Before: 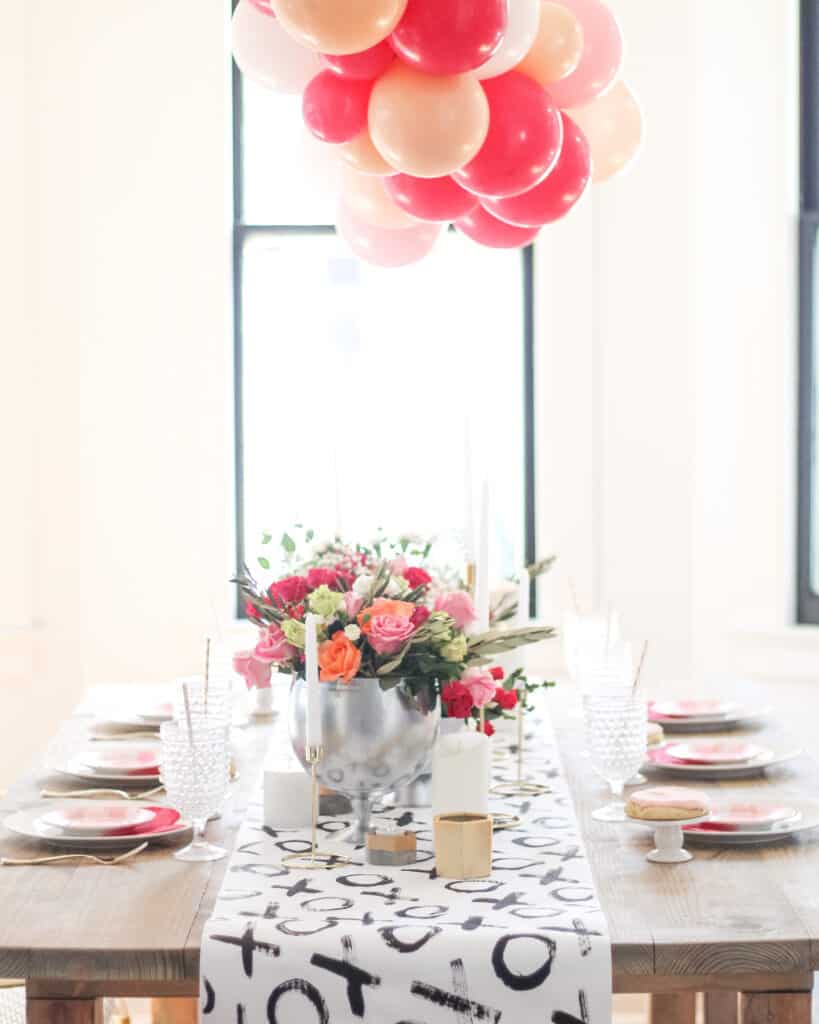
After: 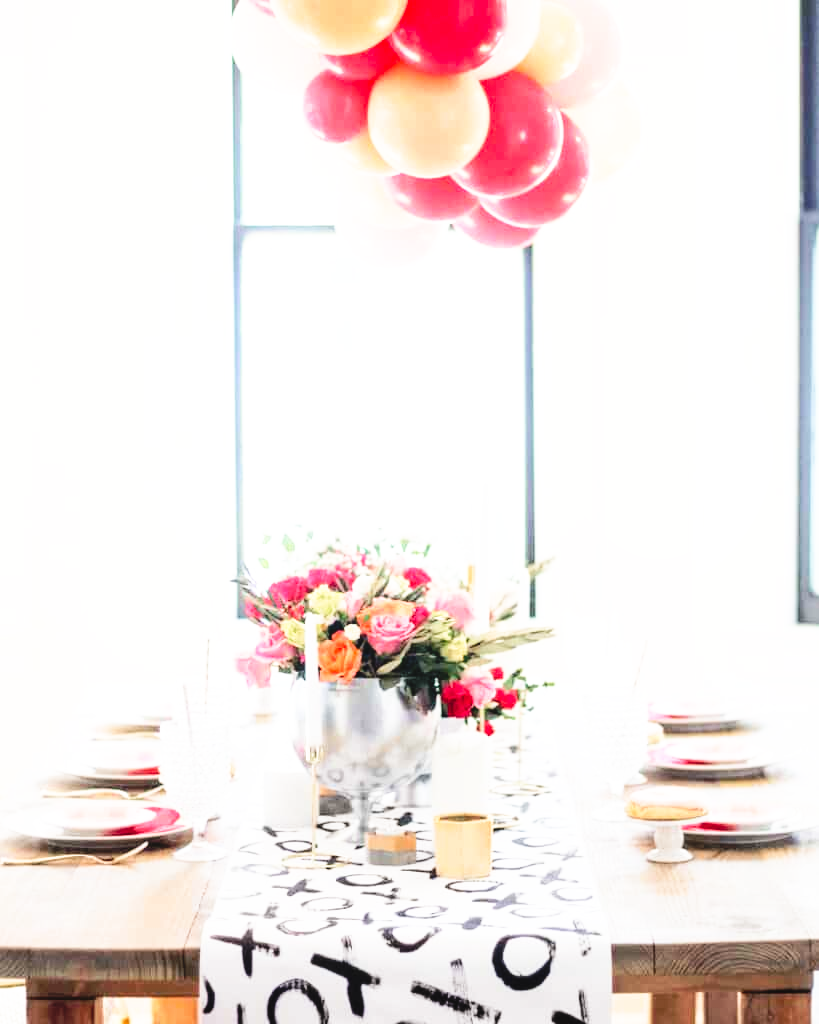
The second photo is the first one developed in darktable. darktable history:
shadows and highlights: shadows -70, highlights 35, soften with gaussian
tone curve: curves: ch0 [(0, 0) (0.003, 0.03) (0.011, 0.022) (0.025, 0.018) (0.044, 0.031) (0.069, 0.035) (0.1, 0.04) (0.136, 0.046) (0.177, 0.063) (0.224, 0.087) (0.277, 0.15) (0.335, 0.252) (0.399, 0.354) (0.468, 0.475) (0.543, 0.602) (0.623, 0.73) (0.709, 0.856) (0.801, 0.945) (0.898, 0.987) (1, 1)], preserve colors none
